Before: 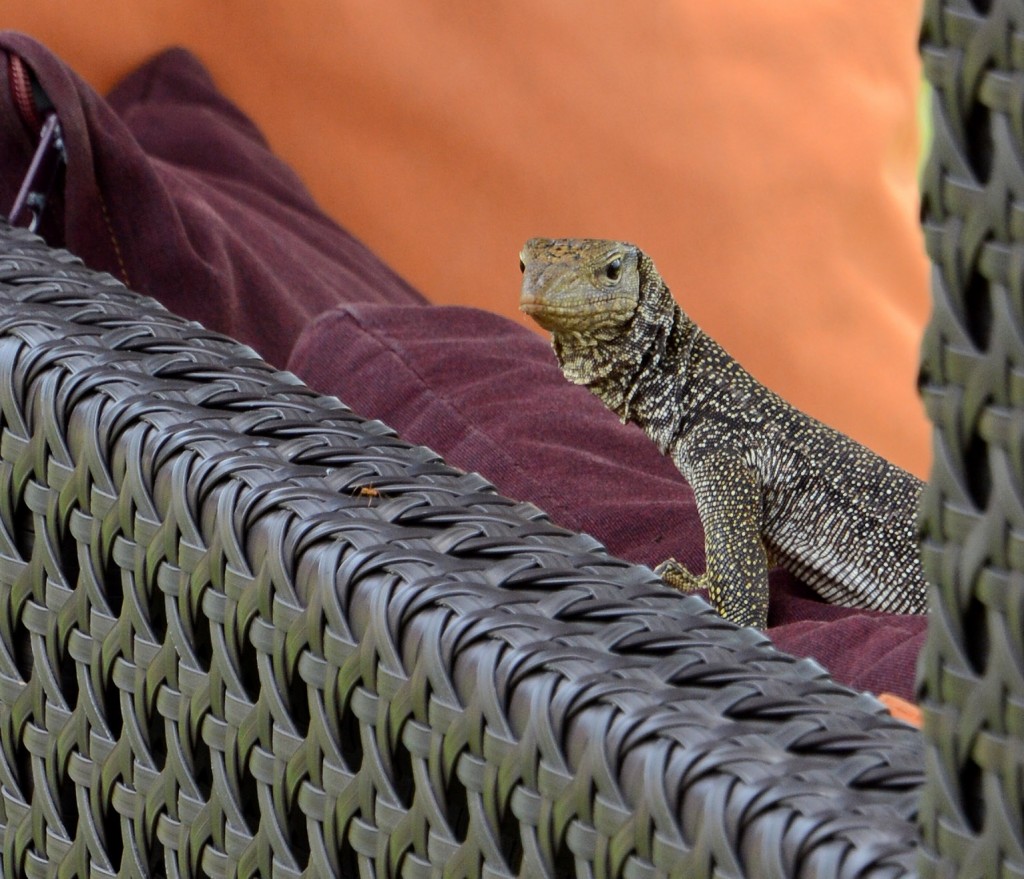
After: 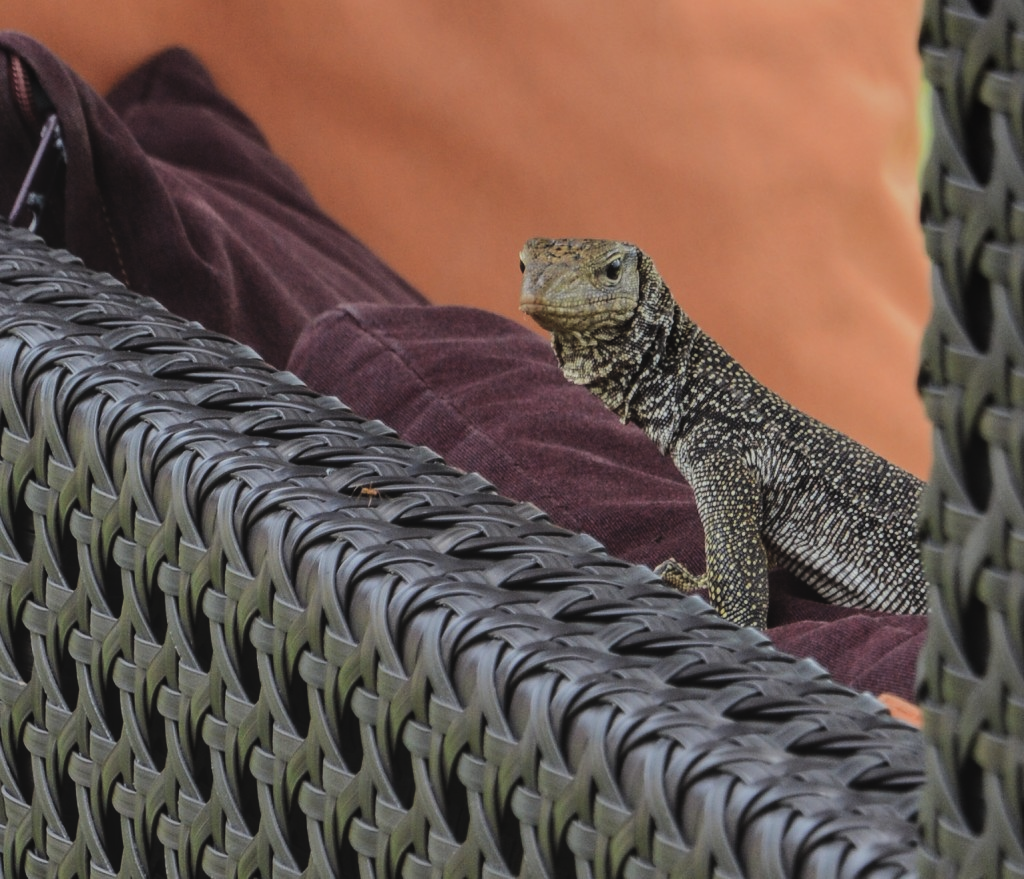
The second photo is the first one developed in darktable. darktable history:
exposure: black level correction -0.036, exposure -0.497 EV, compensate highlight preservation false
filmic rgb: black relative exposure -7.65 EV, white relative exposure 4.56 EV, hardness 3.61, contrast 1.106
local contrast: highlights 35%, detail 135%
